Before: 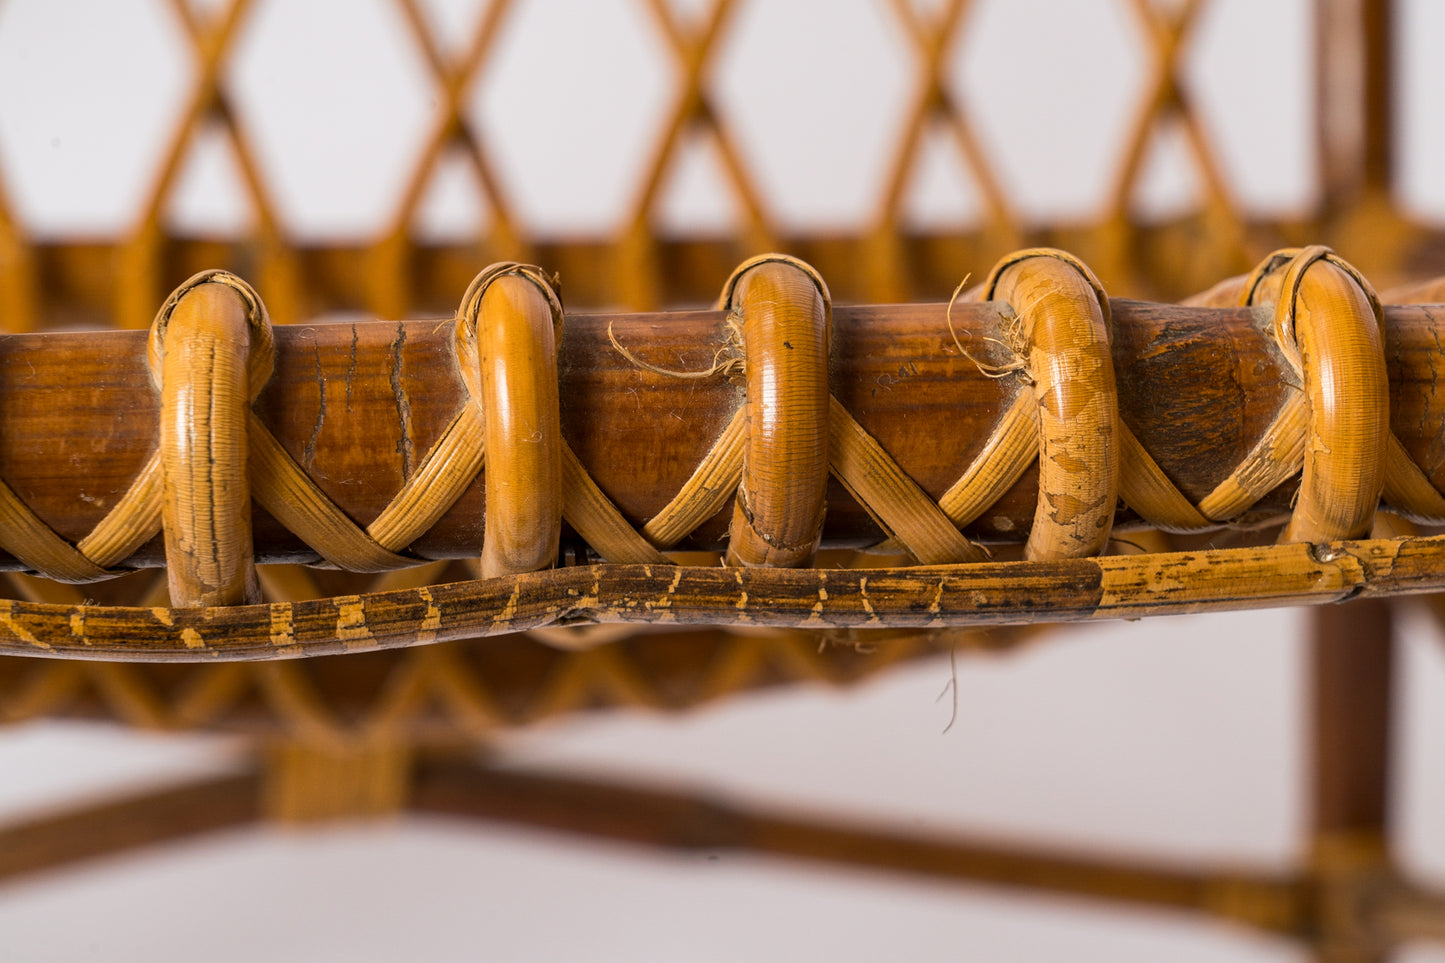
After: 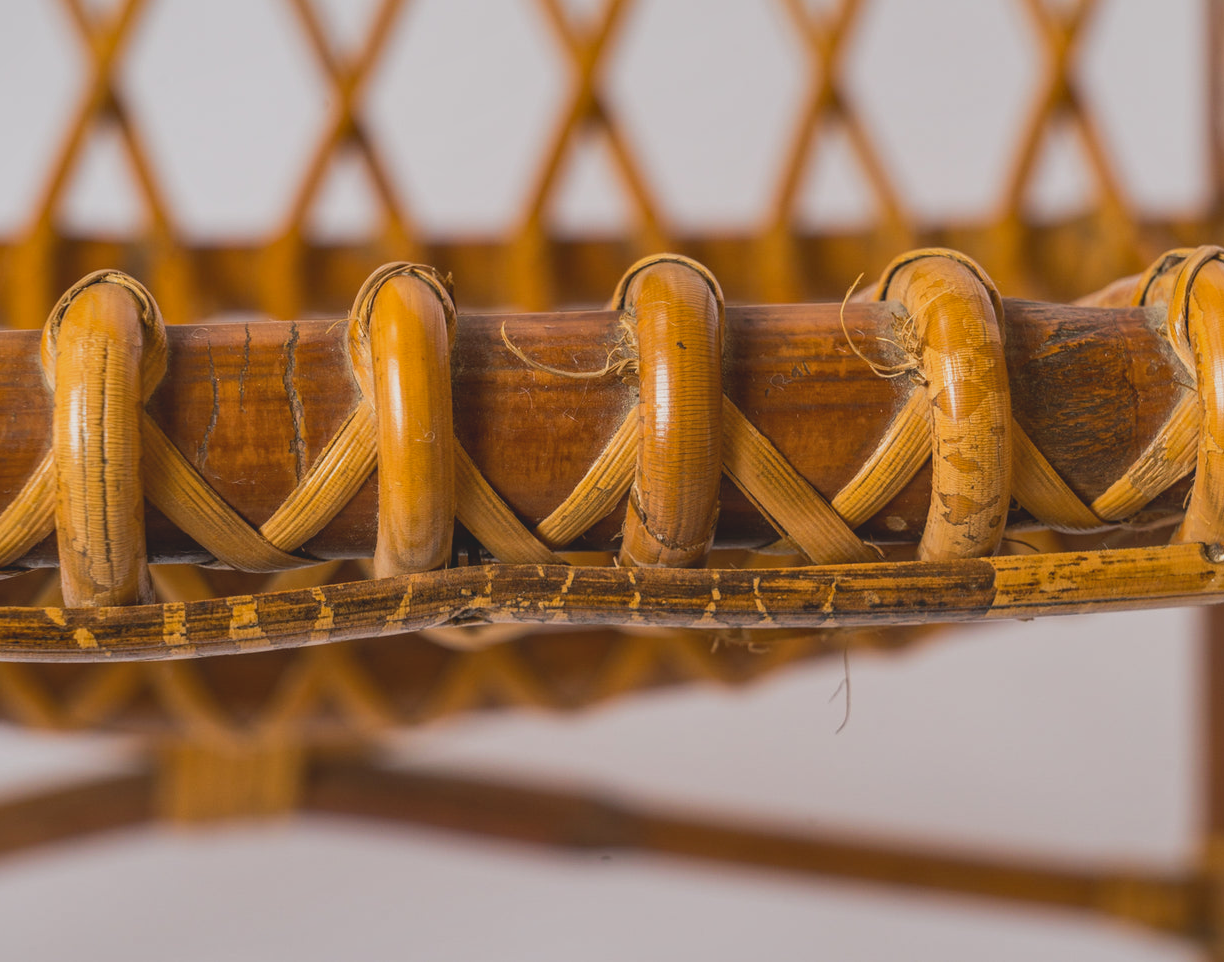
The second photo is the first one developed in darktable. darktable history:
contrast brightness saturation: contrast -0.275
crop: left 7.41%, right 7.829%
shadows and highlights: shadows 25.99, highlights -23.22
local contrast: on, module defaults
